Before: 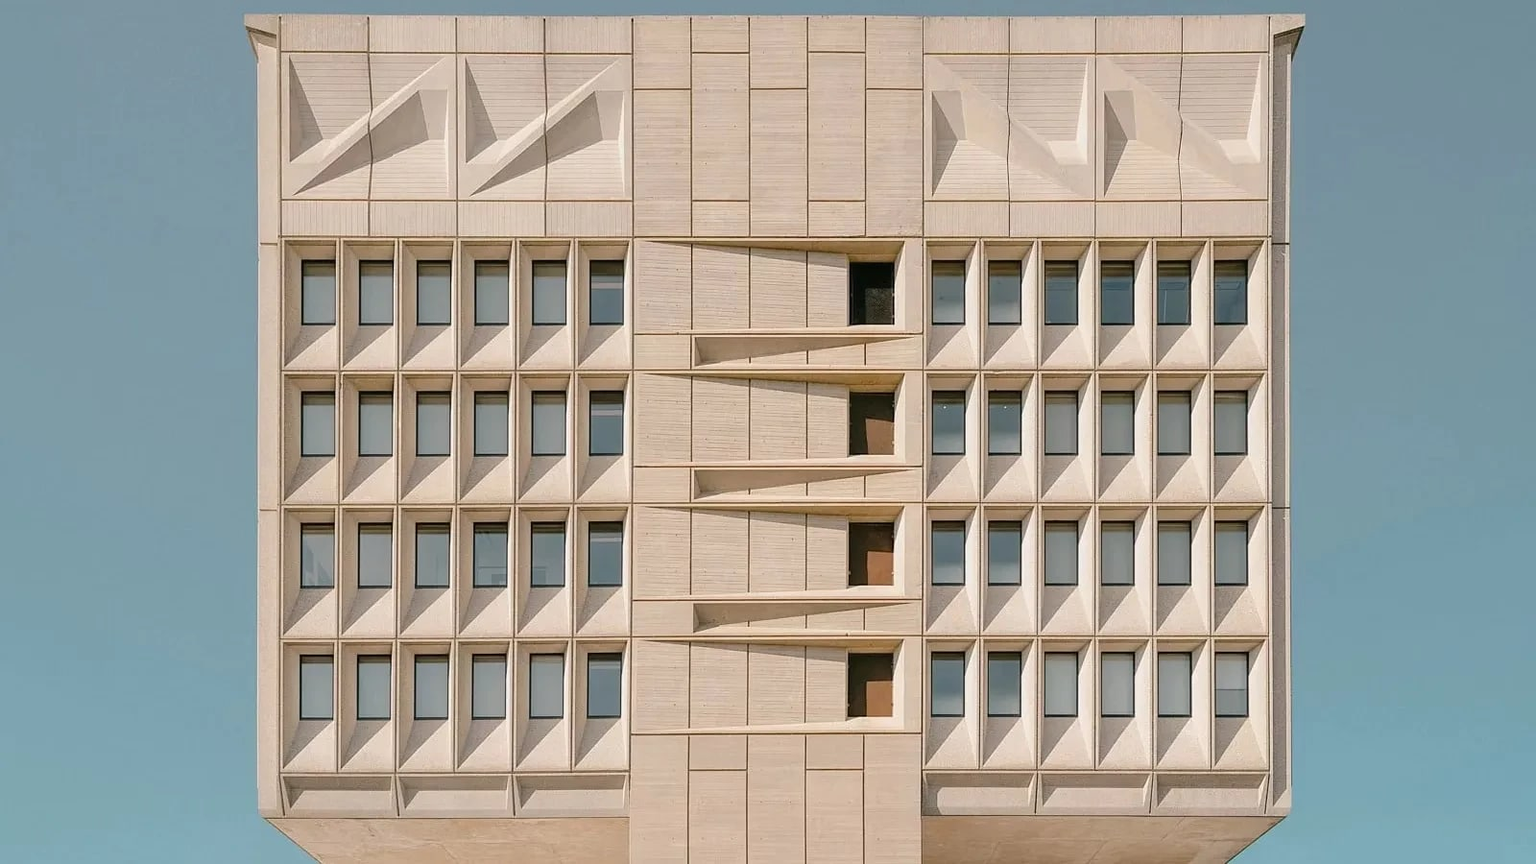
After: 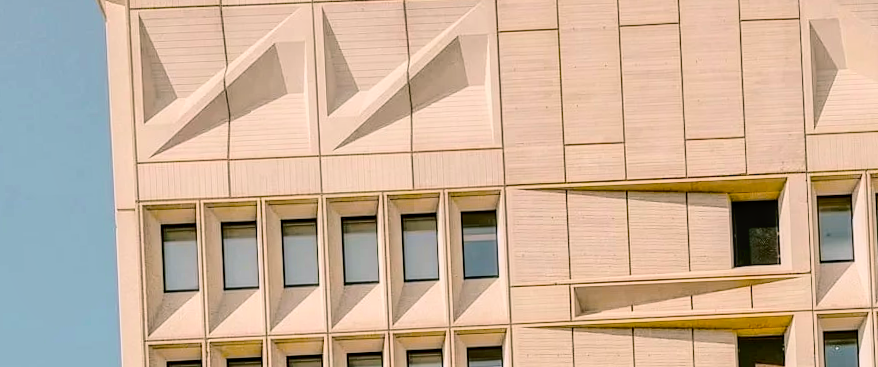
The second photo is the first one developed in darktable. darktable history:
crop: left 10.121%, top 10.631%, right 36.218%, bottom 51.526%
tone curve: curves: ch0 [(0, 0.011) (0.104, 0.085) (0.236, 0.234) (0.398, 0.507) (0.498, 0.621) (0.65, 0.757) (0.835, 0.883) (1, 0.961)]; ch1 [(0, 0) (0.353, 0.344) (0.43, 0.401) (0.479, 0.476) (0.502, 0.502) (0.54, 0.542) (0.602, 0.613) (0.638, 0.668) (0.693, 0.727) (1, 1)]; ch2 [(0, 0) (0.34, 0.314) (0.434, 0.43) (0.5, 0.506) (0.521, 0.54) (0.54, 0.56) (0.595, 0.613) (0.644, 0.729) (1, 1)], color space Lab, independent channels, preserve colors none
rotate and perspective: rotation -2.56°, automatic cropping off
color balance rgb: shadows lift › chroma 2%, shadows lift › hue 217.2°, power › chroma 0.25%, power › hue 60°, highlights gain › chroma 1.5%, highlights gain › hue 309.6°, global offset › luminance -0.5%, perceptual saturation grading › global saturation 15%, global vibrance 20%
shadows and highlights: shadows 37.27, highlights -28.18, soften with gaussian
local contrast: detail 130%
